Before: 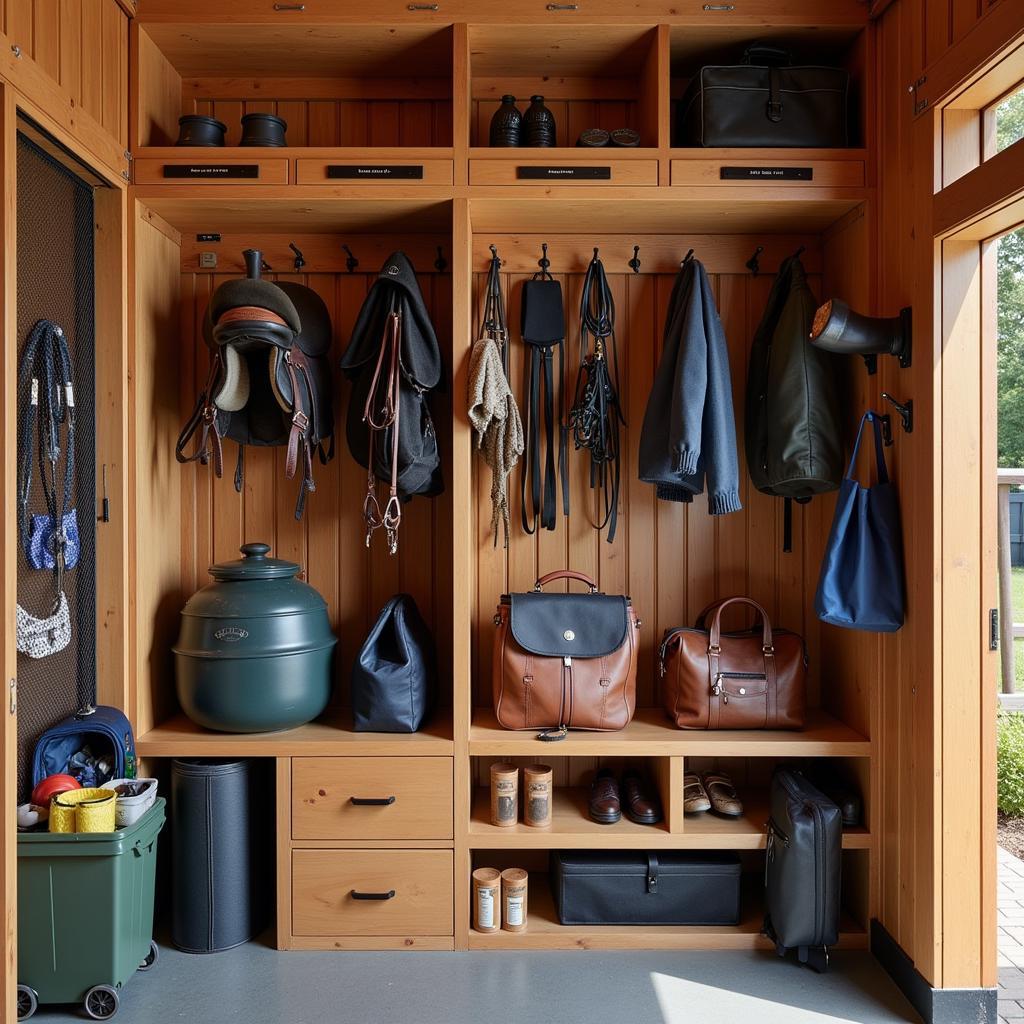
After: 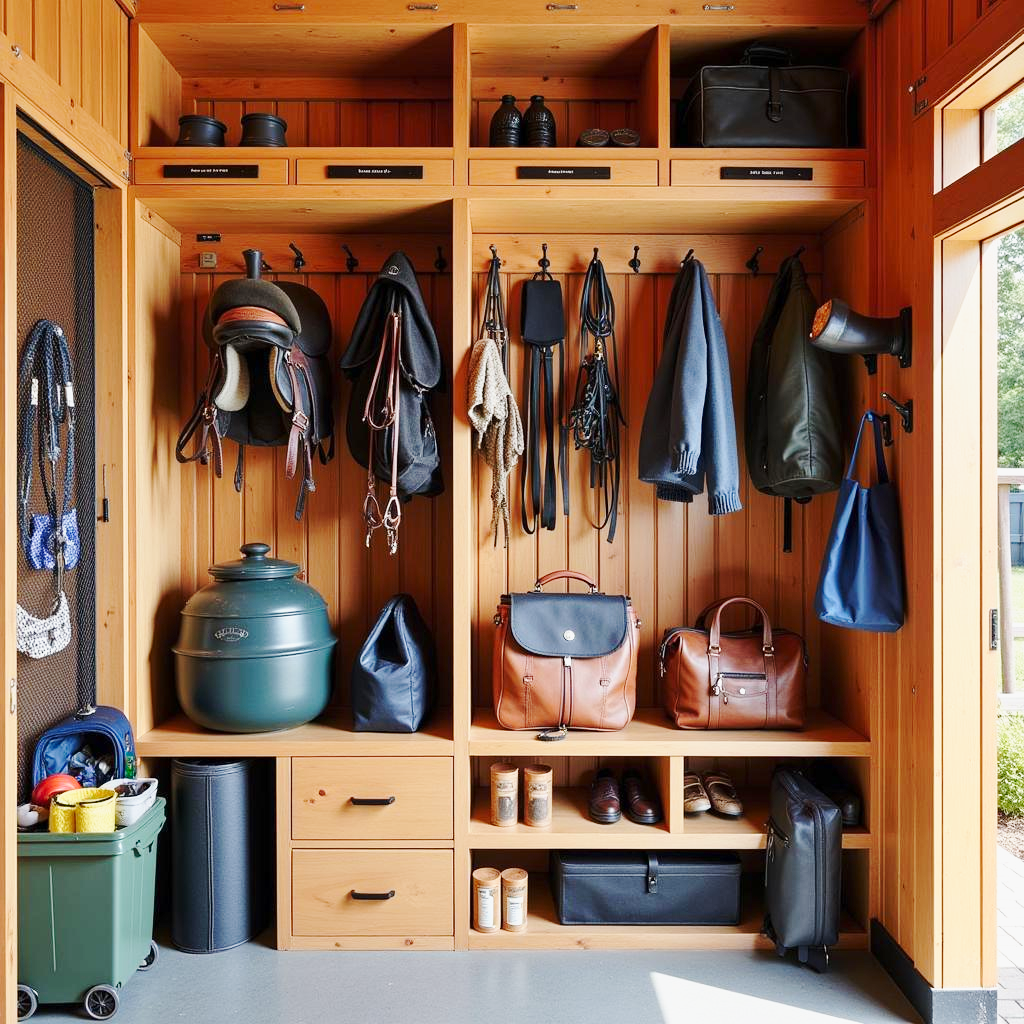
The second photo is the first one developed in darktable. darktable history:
base curve: curves: ch0 [(0, 0) (0.025, 0.046) (0.112, 0.277) (0.467, 0.74) (0.814, 0.929) (1, 0.942)], preserve colors none
